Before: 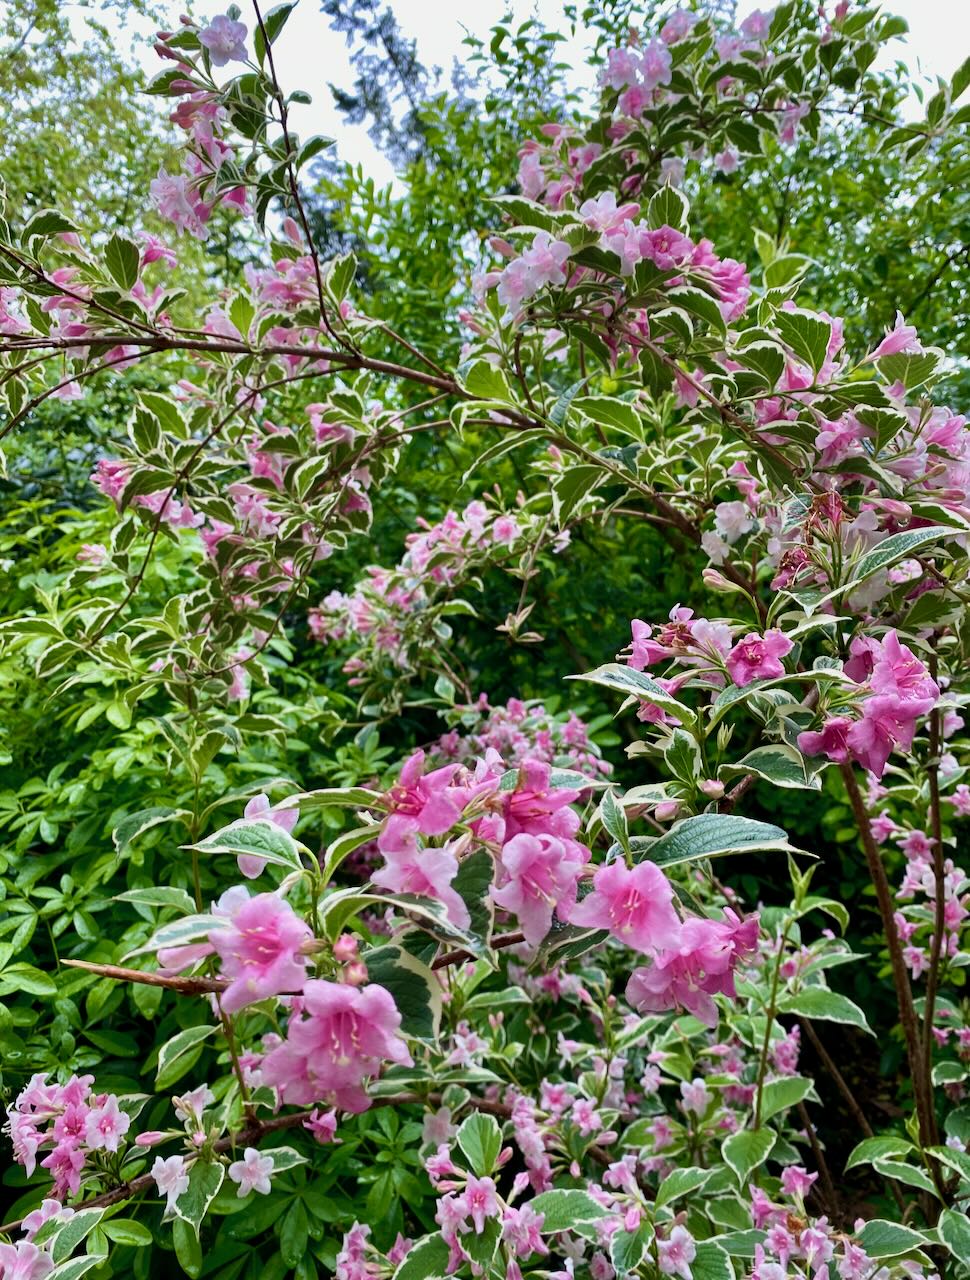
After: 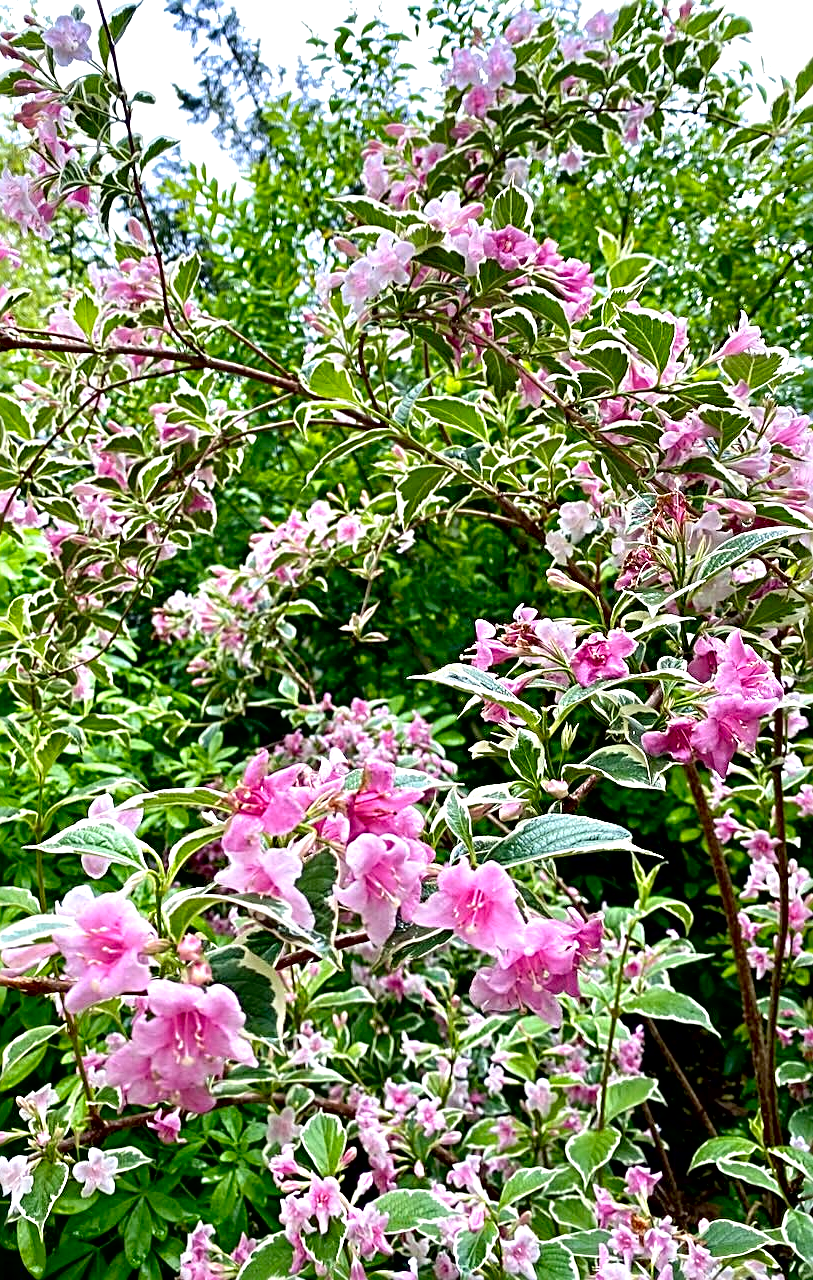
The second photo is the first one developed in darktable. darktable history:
exposure: black level correction 0.001, exposure 0.675 EV, compensate highlight preservation false
crop: left 16.145%
sharpen: radius 3.025, amount 0.757
